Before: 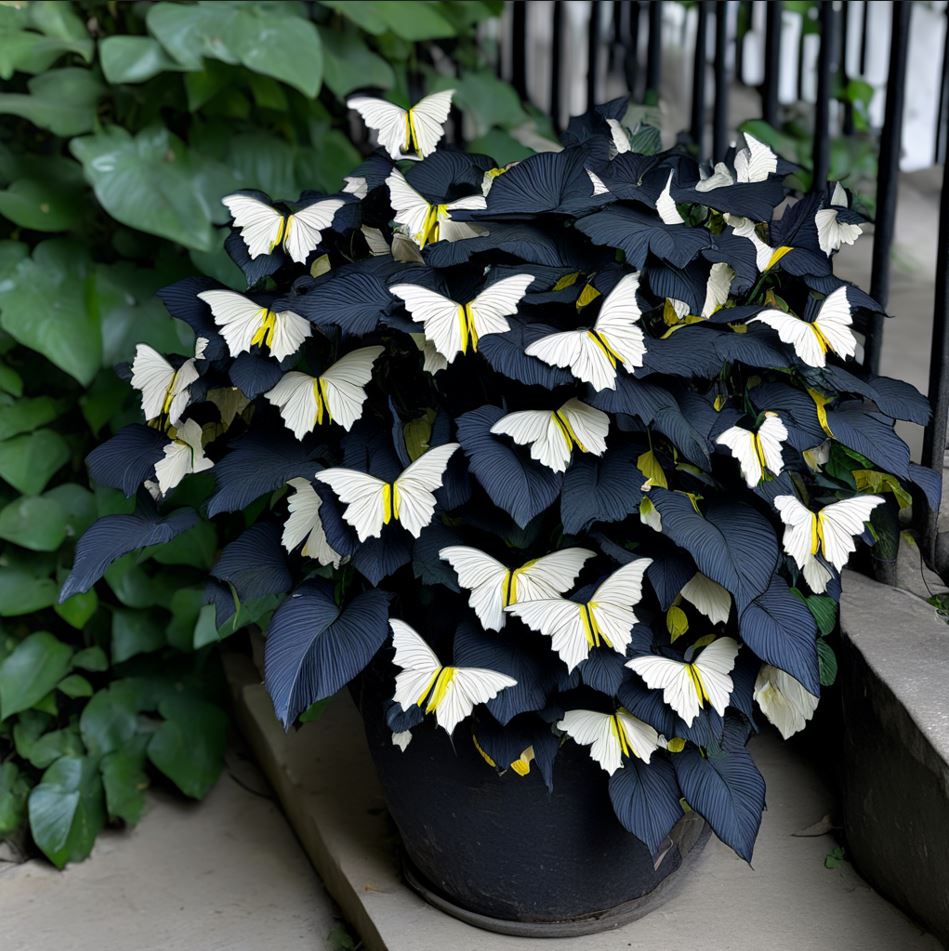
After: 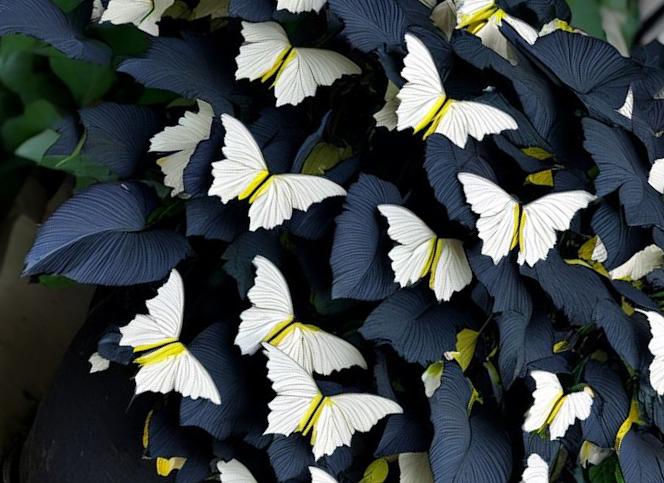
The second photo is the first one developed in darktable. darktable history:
crop and rotate: angle -44.68°, top 16.407%, right 0.814%, bottom 11.649%
